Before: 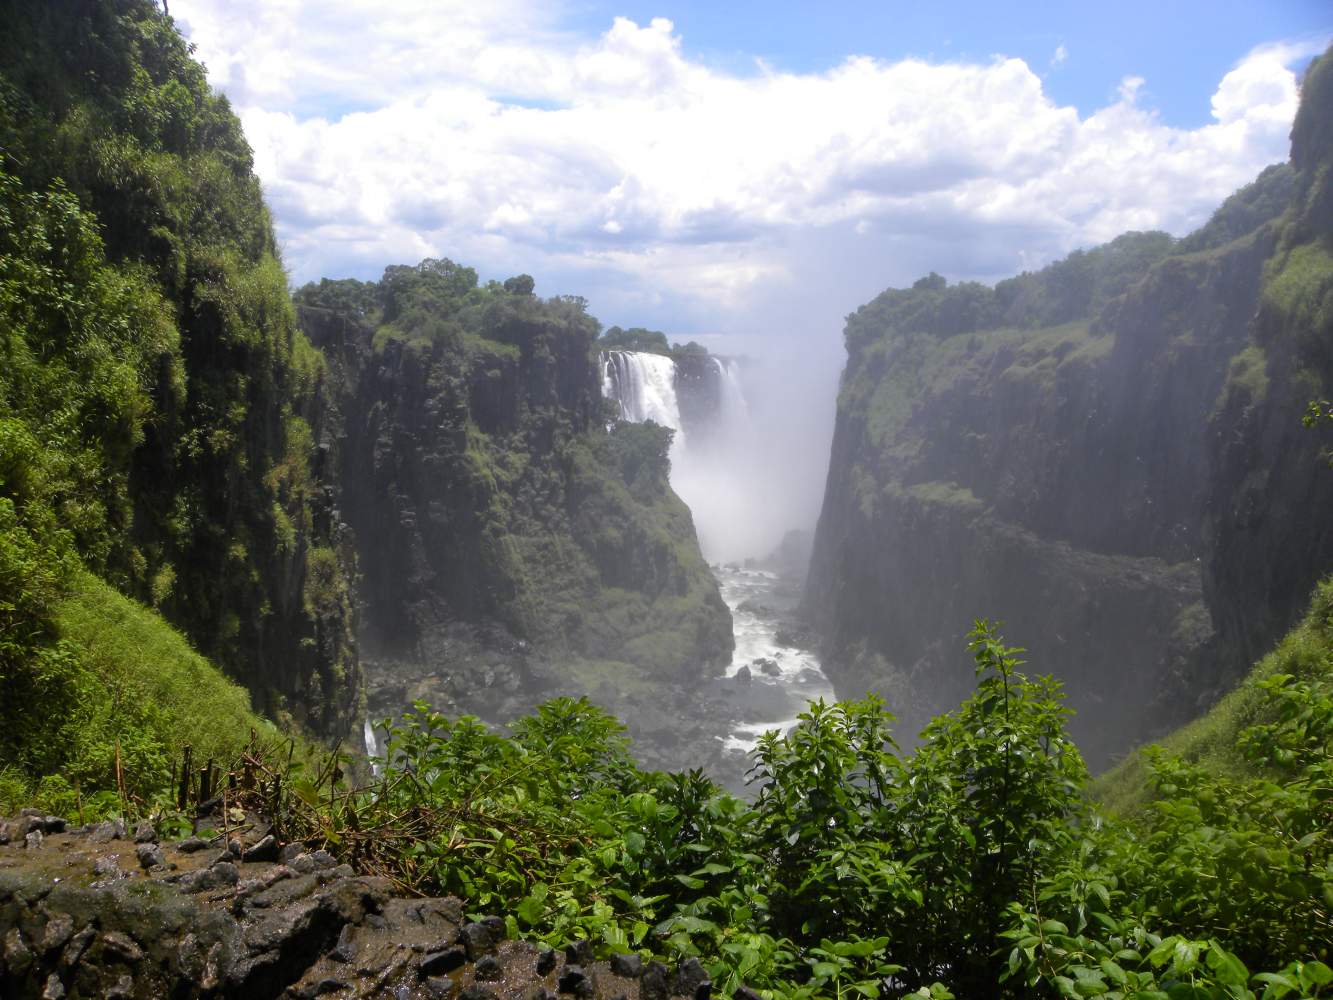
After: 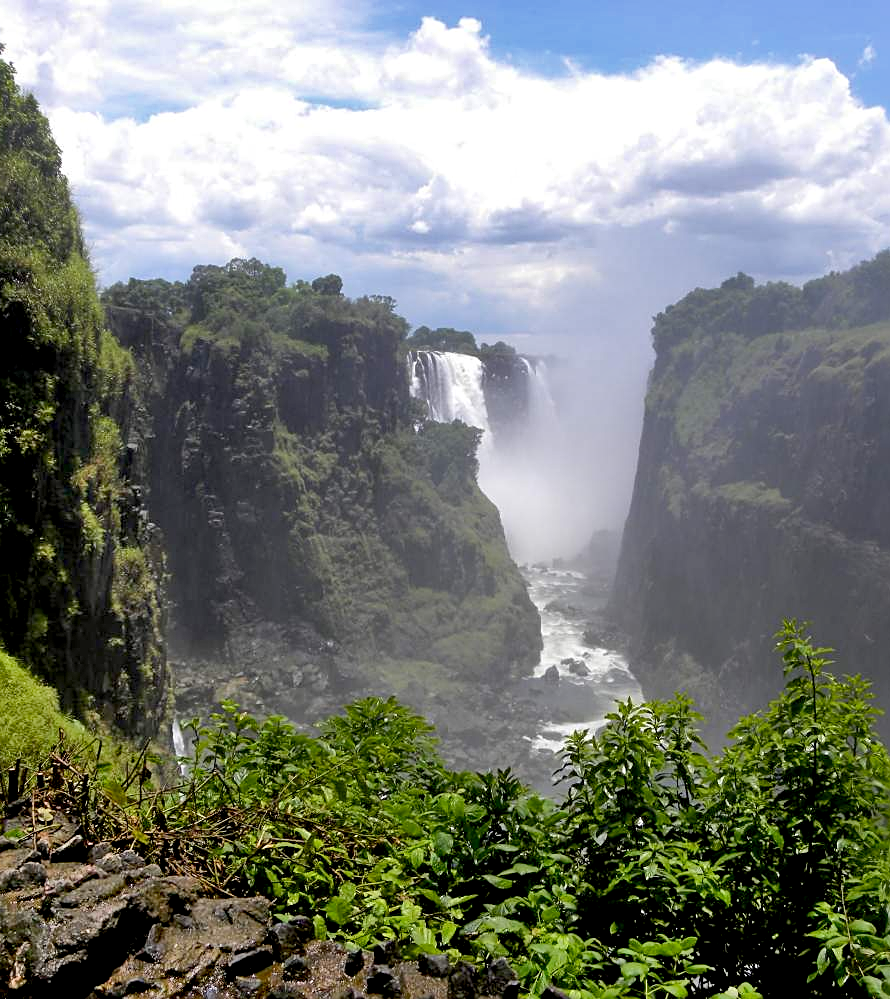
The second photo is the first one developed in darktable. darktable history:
shadows and highlights: soften with gaussian
sharpen: on, module defaults
crop and rotate: left 14.444%, right 18.783%
exposure: black level correction 0.01, exposure 0.017 EV, compensate highlight preservation false
